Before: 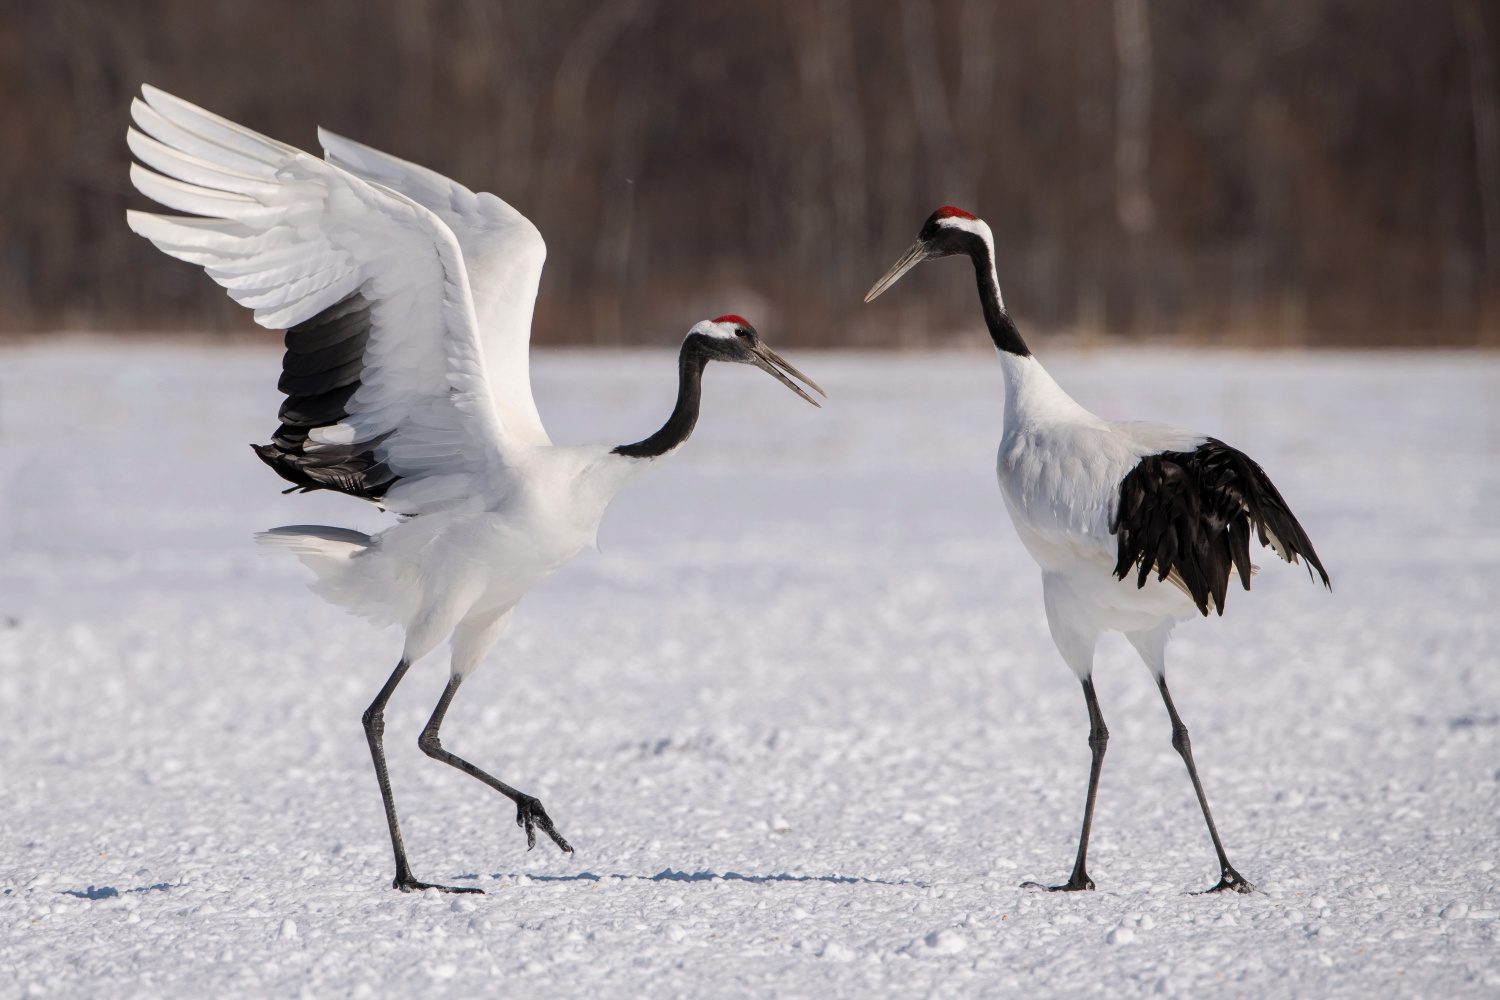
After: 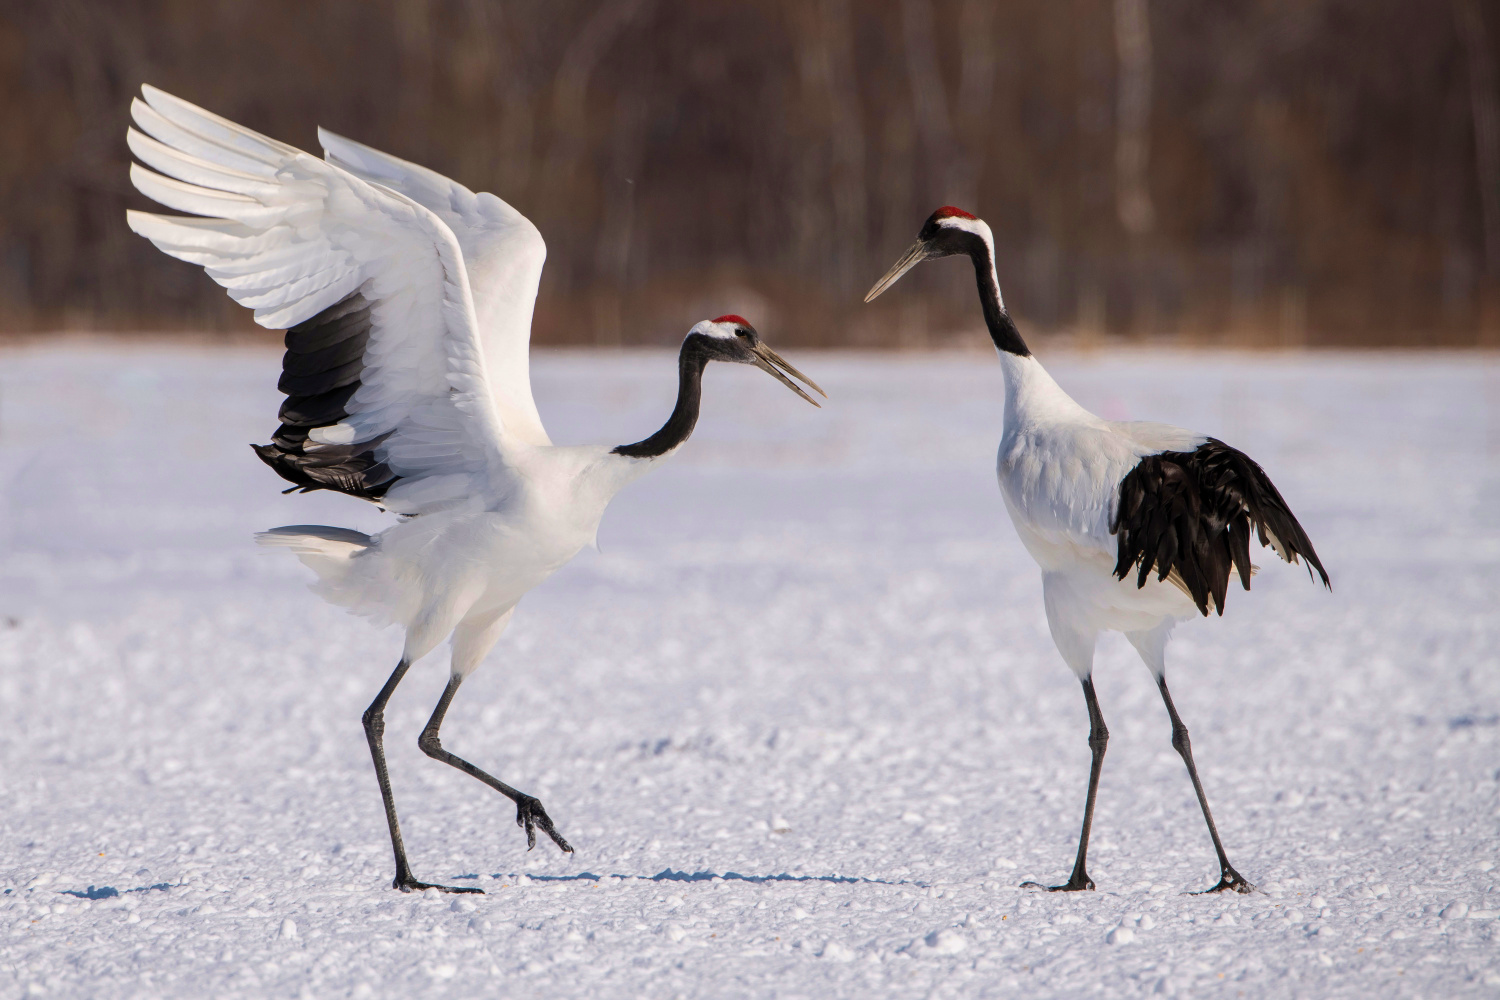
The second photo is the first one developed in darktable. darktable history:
velvia: strength 44.95%
